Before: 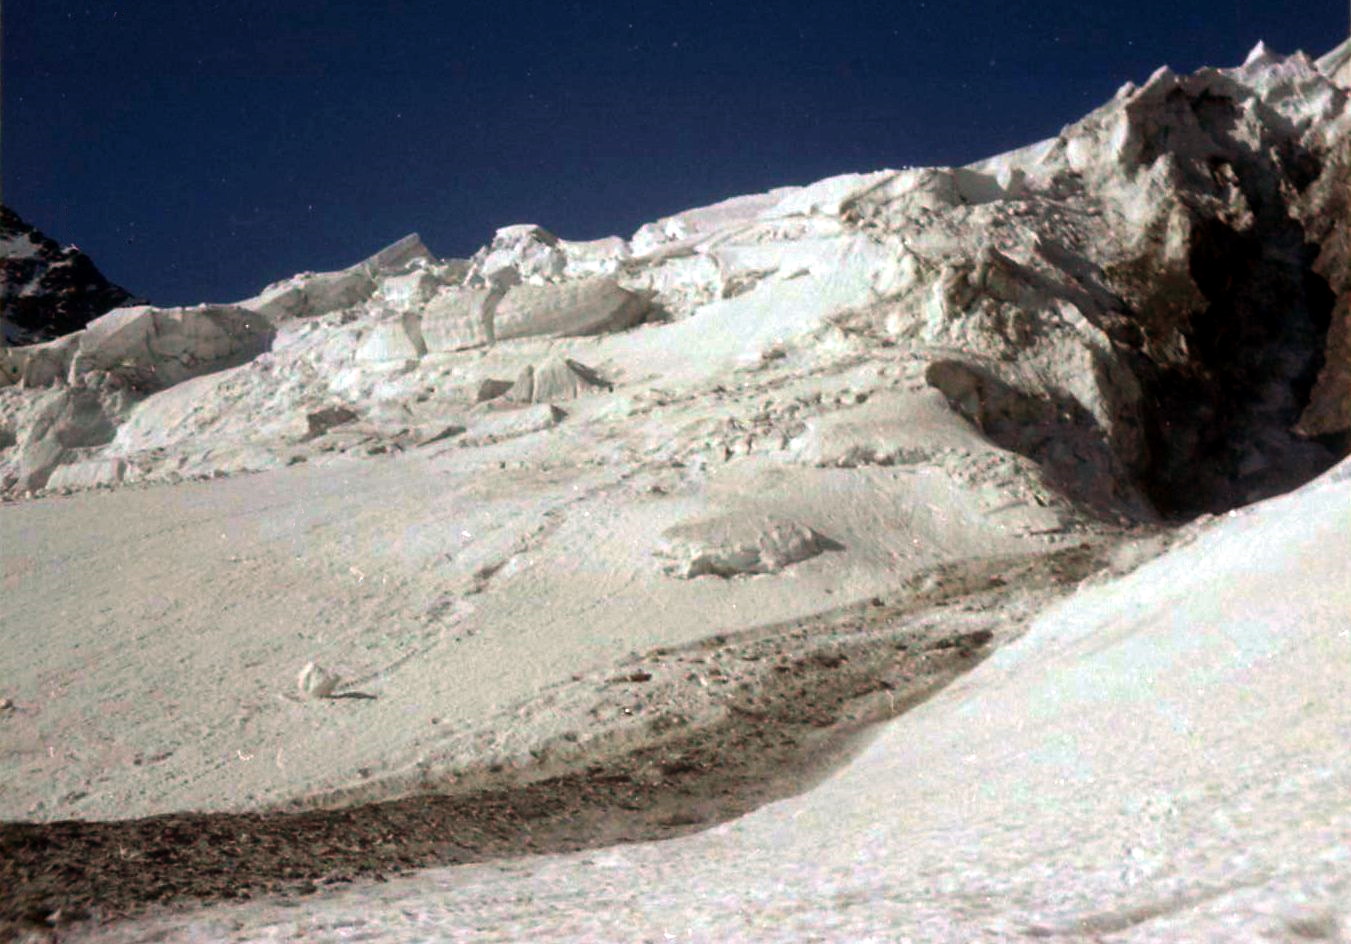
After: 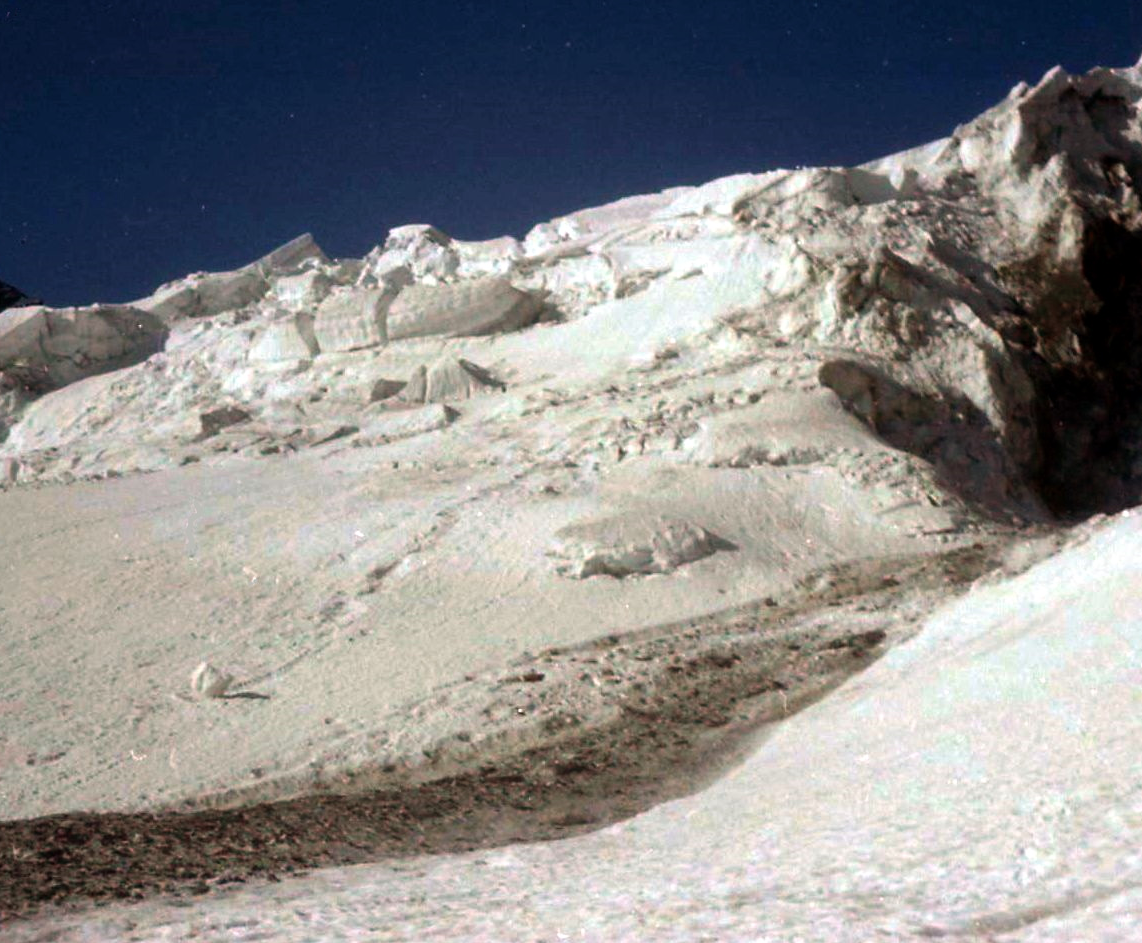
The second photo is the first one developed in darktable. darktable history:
crop: left 7.985%, right 7.419%
